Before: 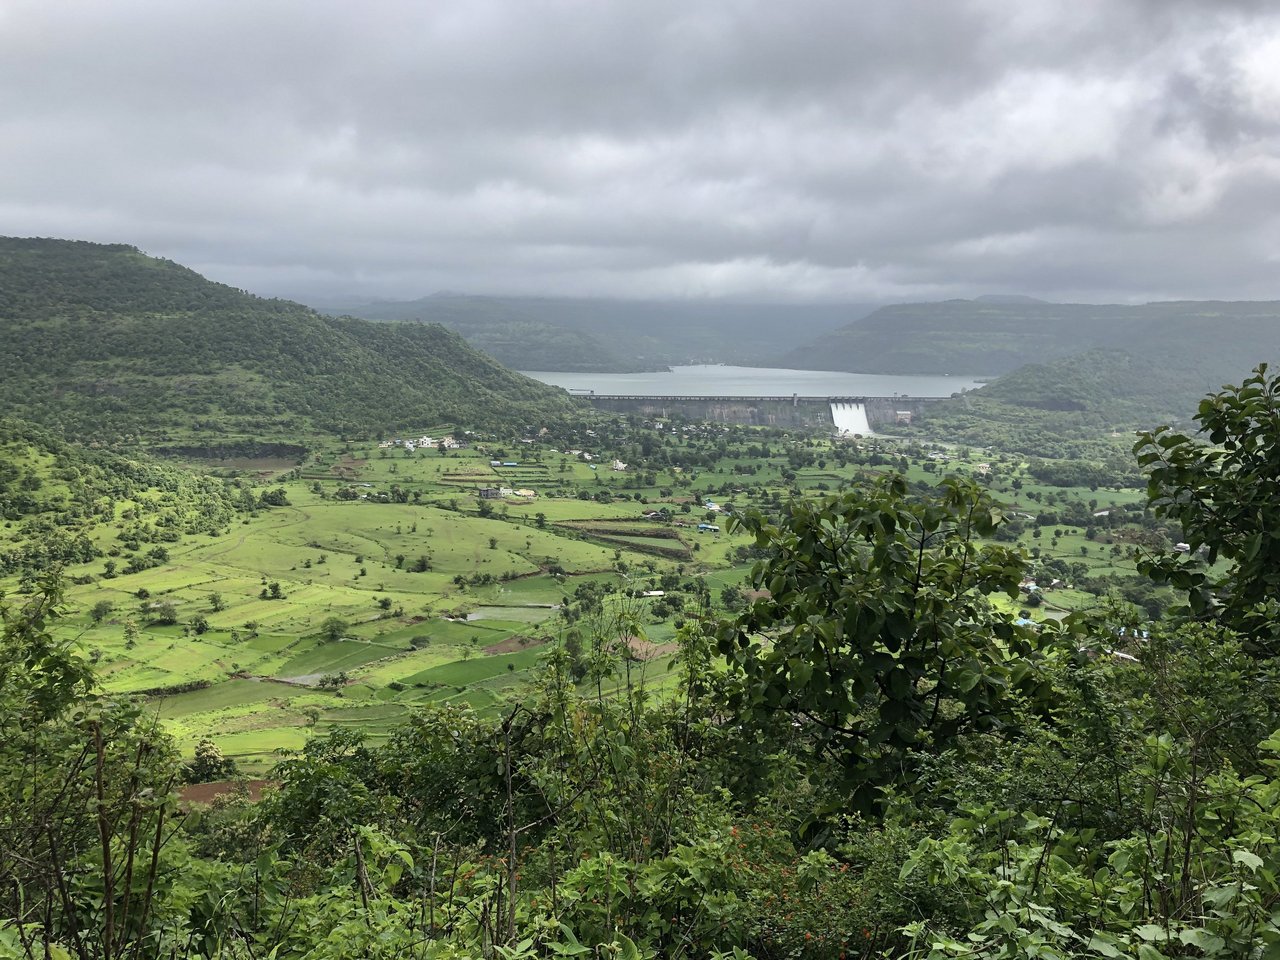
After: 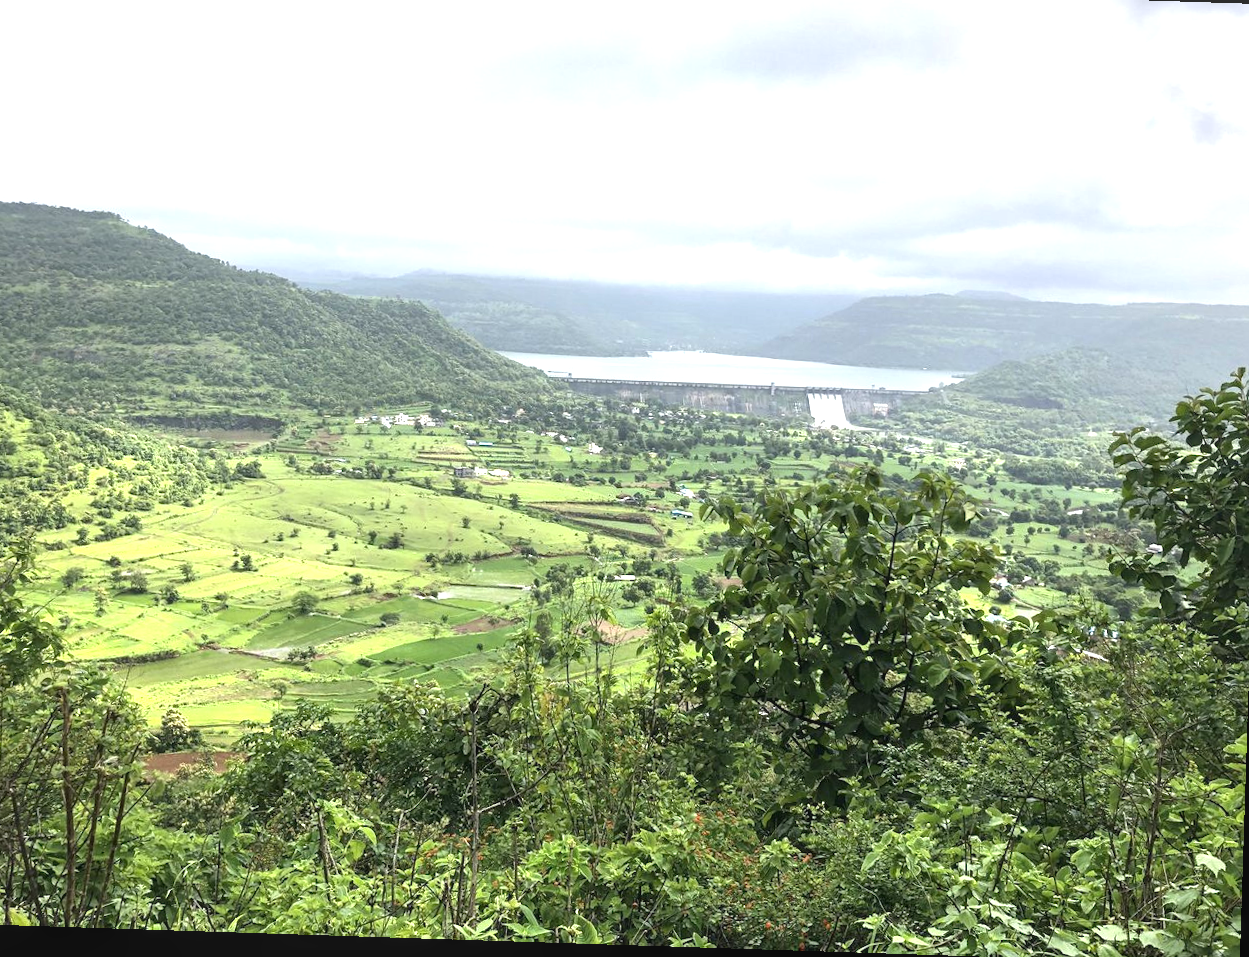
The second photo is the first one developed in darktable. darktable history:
local contrast: detail 109%
crop and rotate: angle -1.85°, left 3.11%, top 3.64%, right 1.53%, bottom 0.708%
exposure: black level correction 0, exposure 1.193 EV, compensate highlight preservation false
